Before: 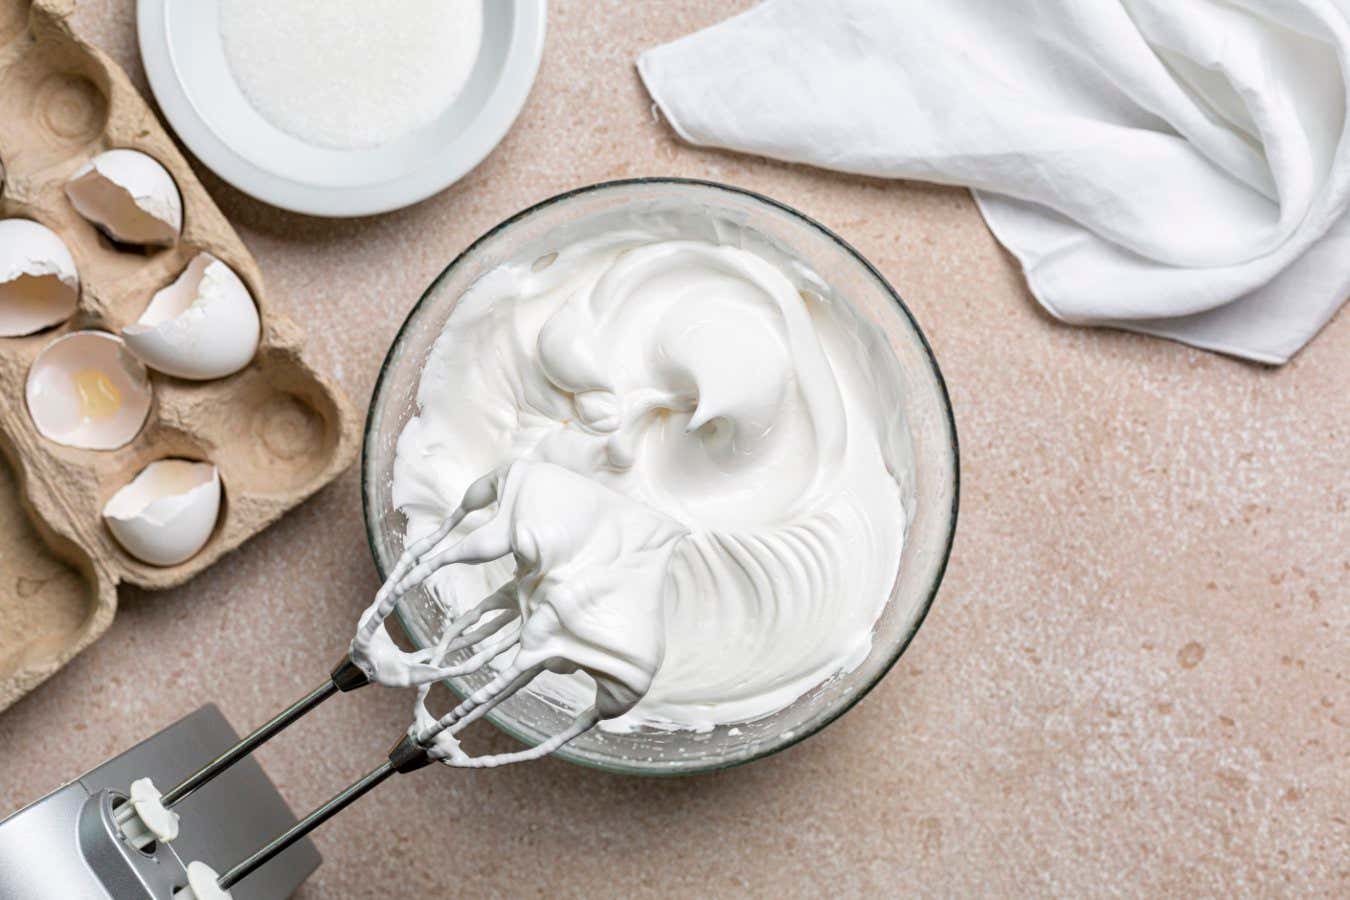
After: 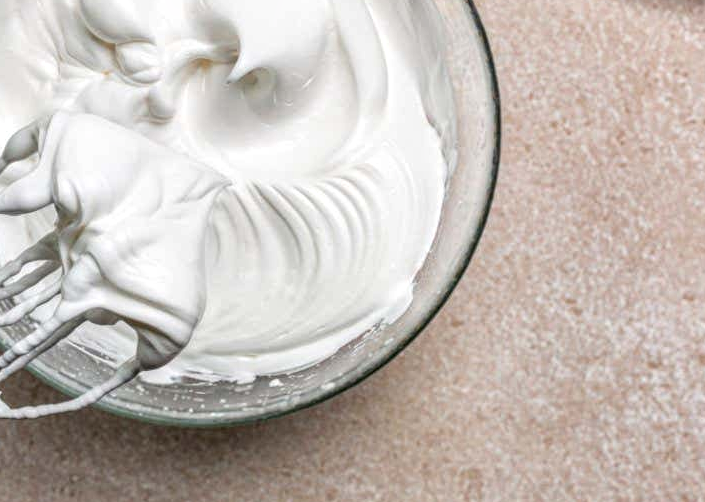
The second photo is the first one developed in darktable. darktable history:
crop: left 34.052%, top 38.854%, right 13.671%, bottom 5.308%
local contrast: highlights 2%, shadows 4%, detail 133%
